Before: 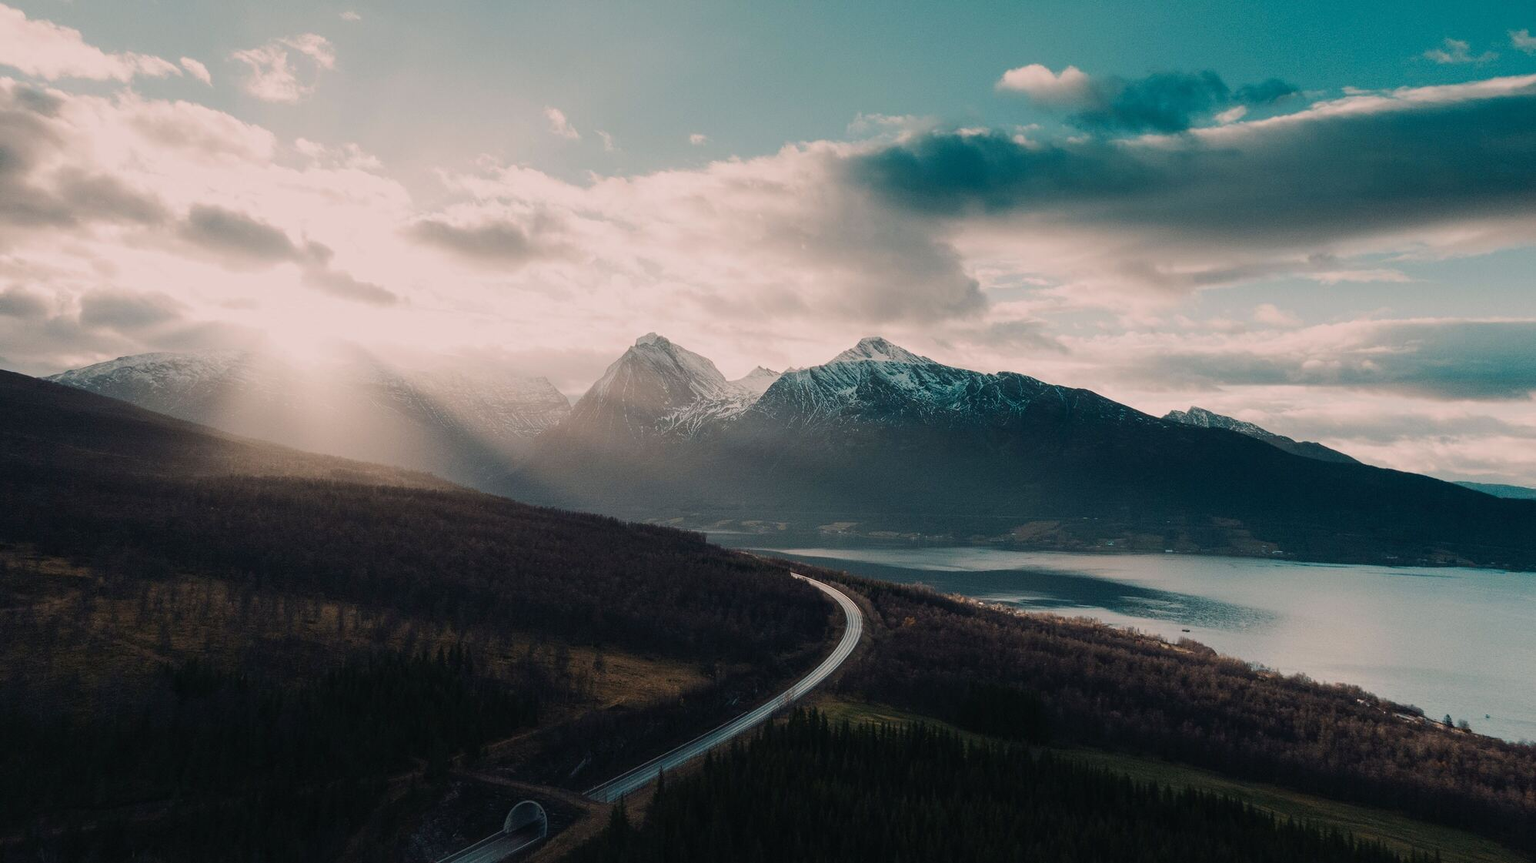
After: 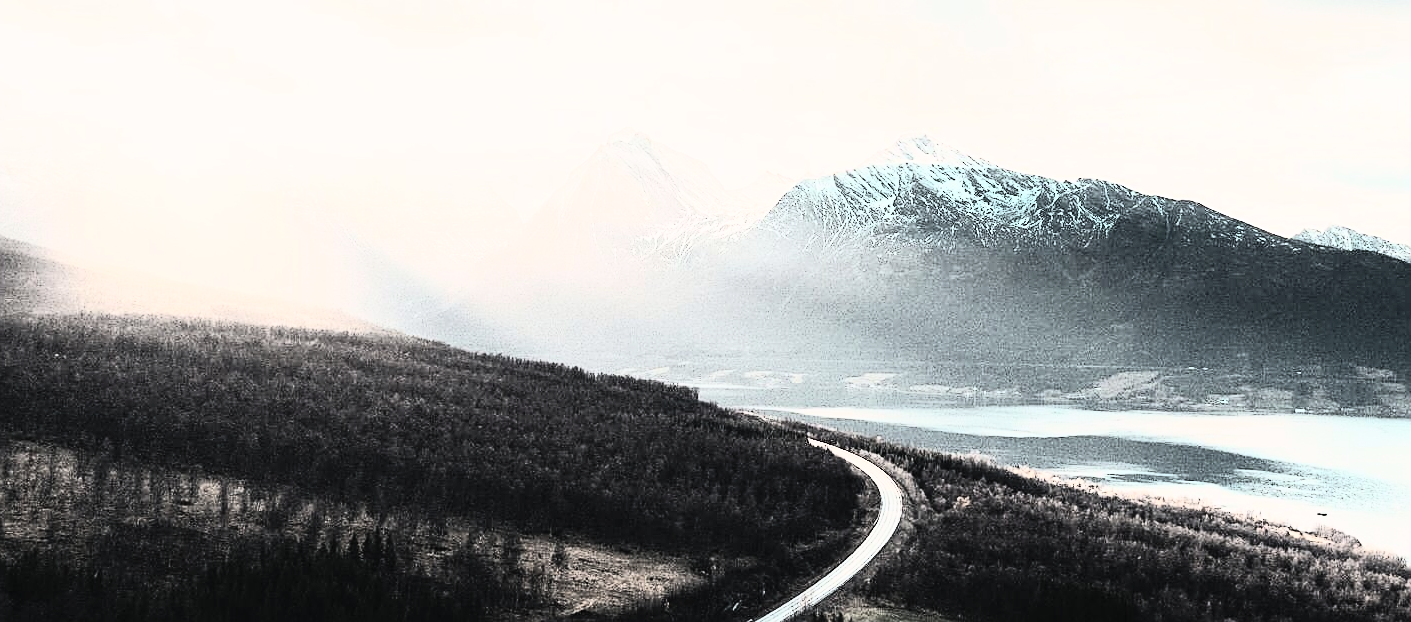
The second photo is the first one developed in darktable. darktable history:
color correction: highlights b* 0.005, saturation 0.529
base curve: curves: ch0 [(0, 0) (0.007, 0.004) (0.027, 0.03) (0.046, 0.07) (0.207, 0.54) (0.442, 0.872) (0.673, 0.972) (1, 1)]
tone curve: curves: ch0 [(0, 0) (0.417, 0.851) (1, 1)], color space Lab, independent channels, preserve colors none
crop: left 11.016%, top 27.271%, right 18.274%, bottom 17.233%
sharpen: on, module defaults
